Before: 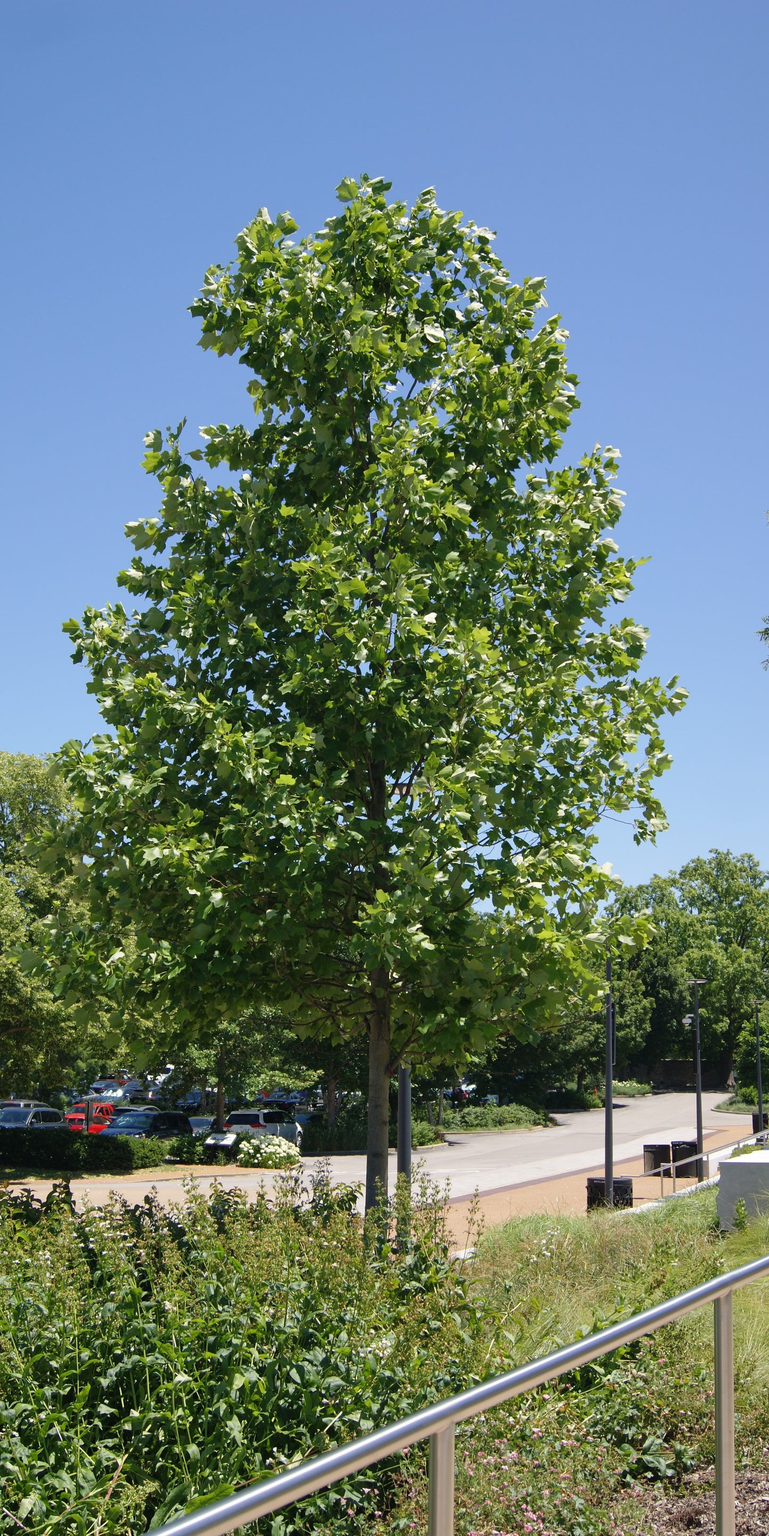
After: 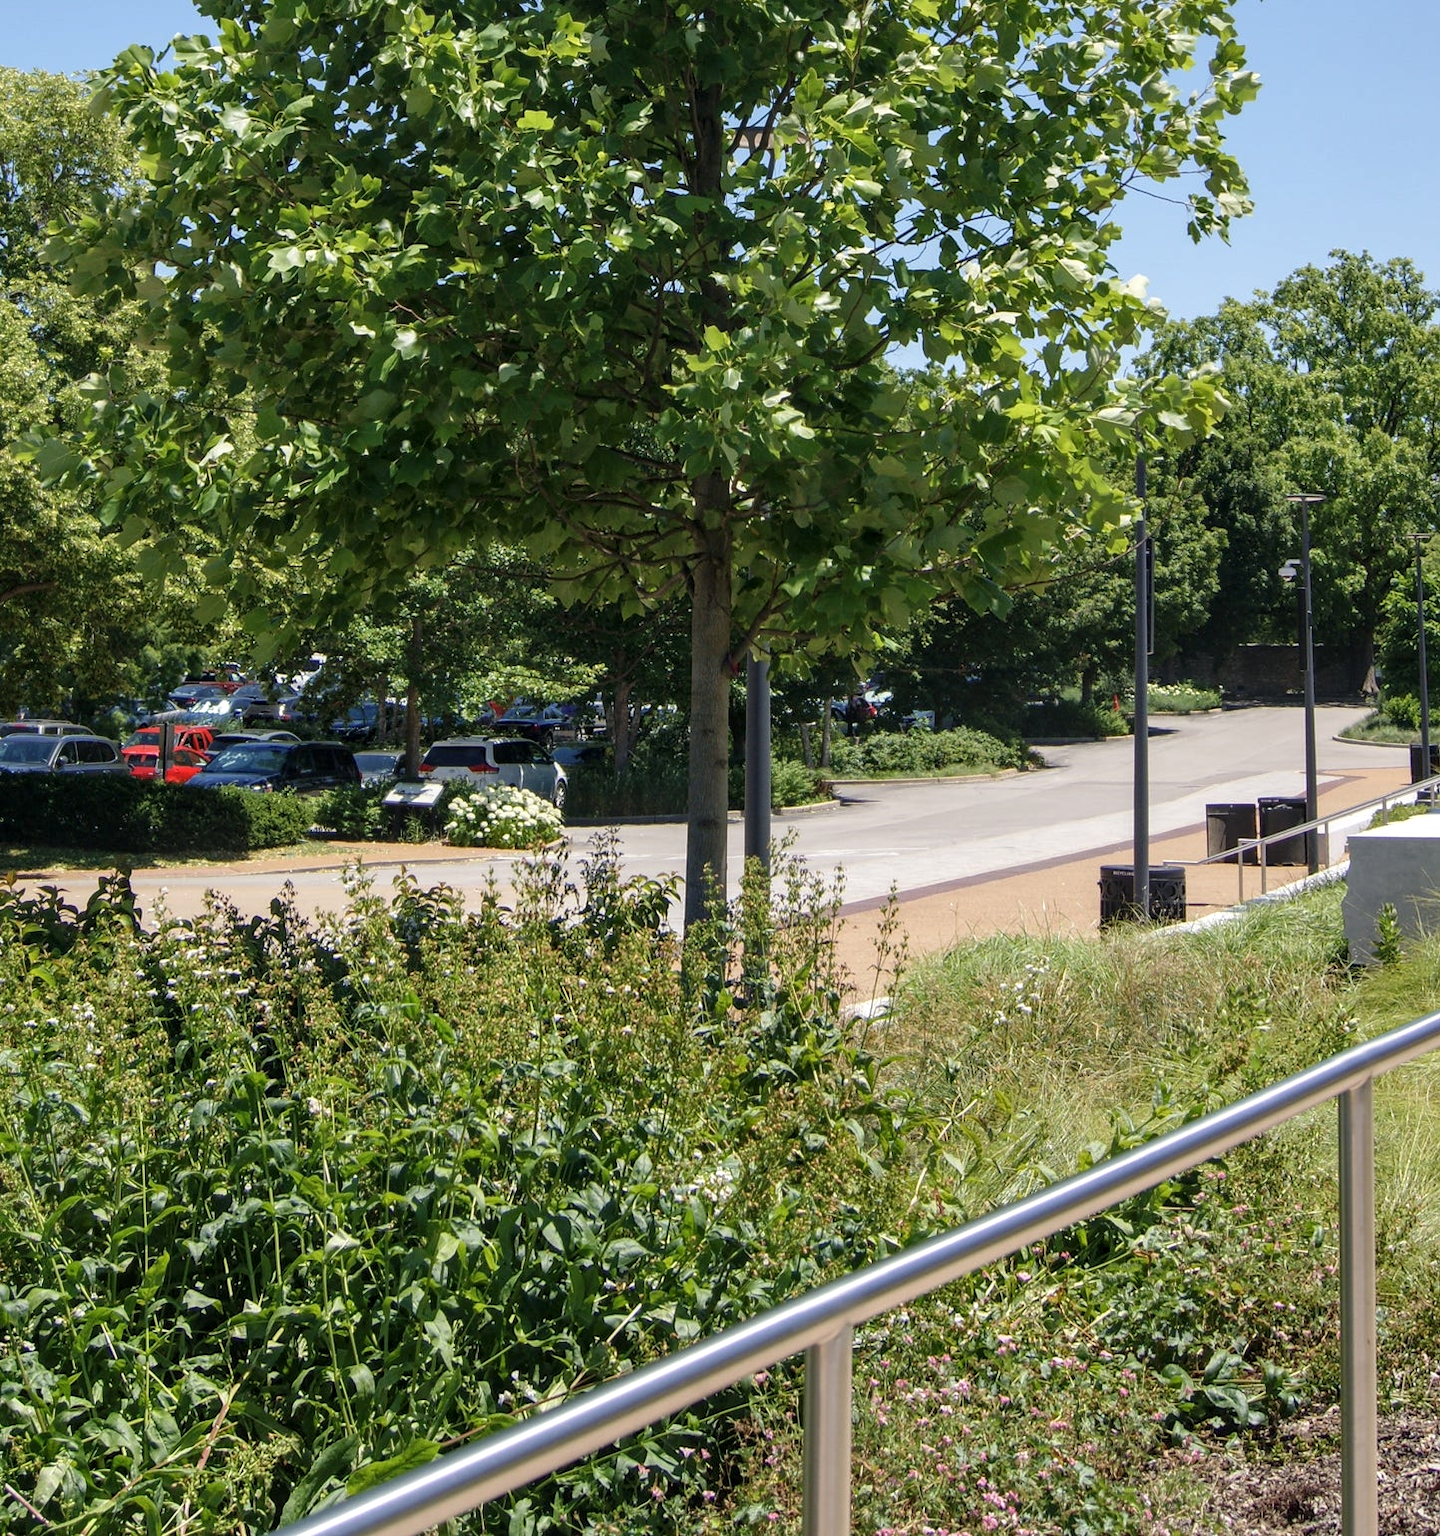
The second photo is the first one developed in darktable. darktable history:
local contrast: highlights 56%, shadows 52%, detail 130%, midtone range 0.447
crop and rotate: top 46.609%, right 0.034%
